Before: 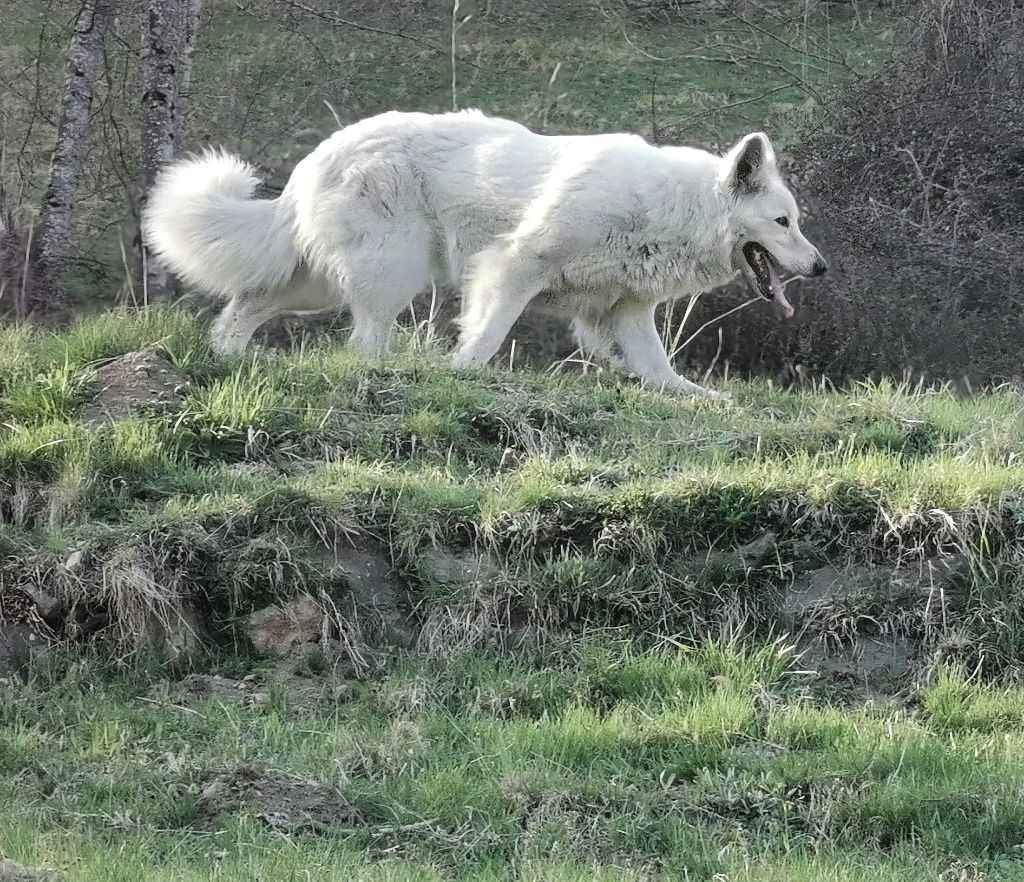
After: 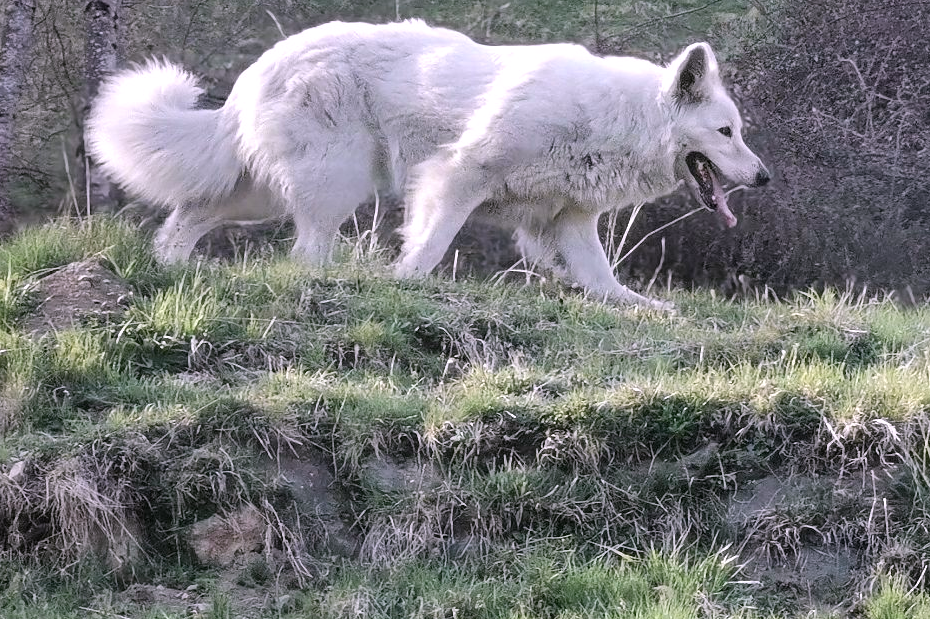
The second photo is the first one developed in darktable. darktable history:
crop: left 5.596%, top 10.314%, right 3.534%, bottom 19.395%
shadows and highlights: shadows 53, soften with gaussian
white balance: red 1.066, blue 1.119
